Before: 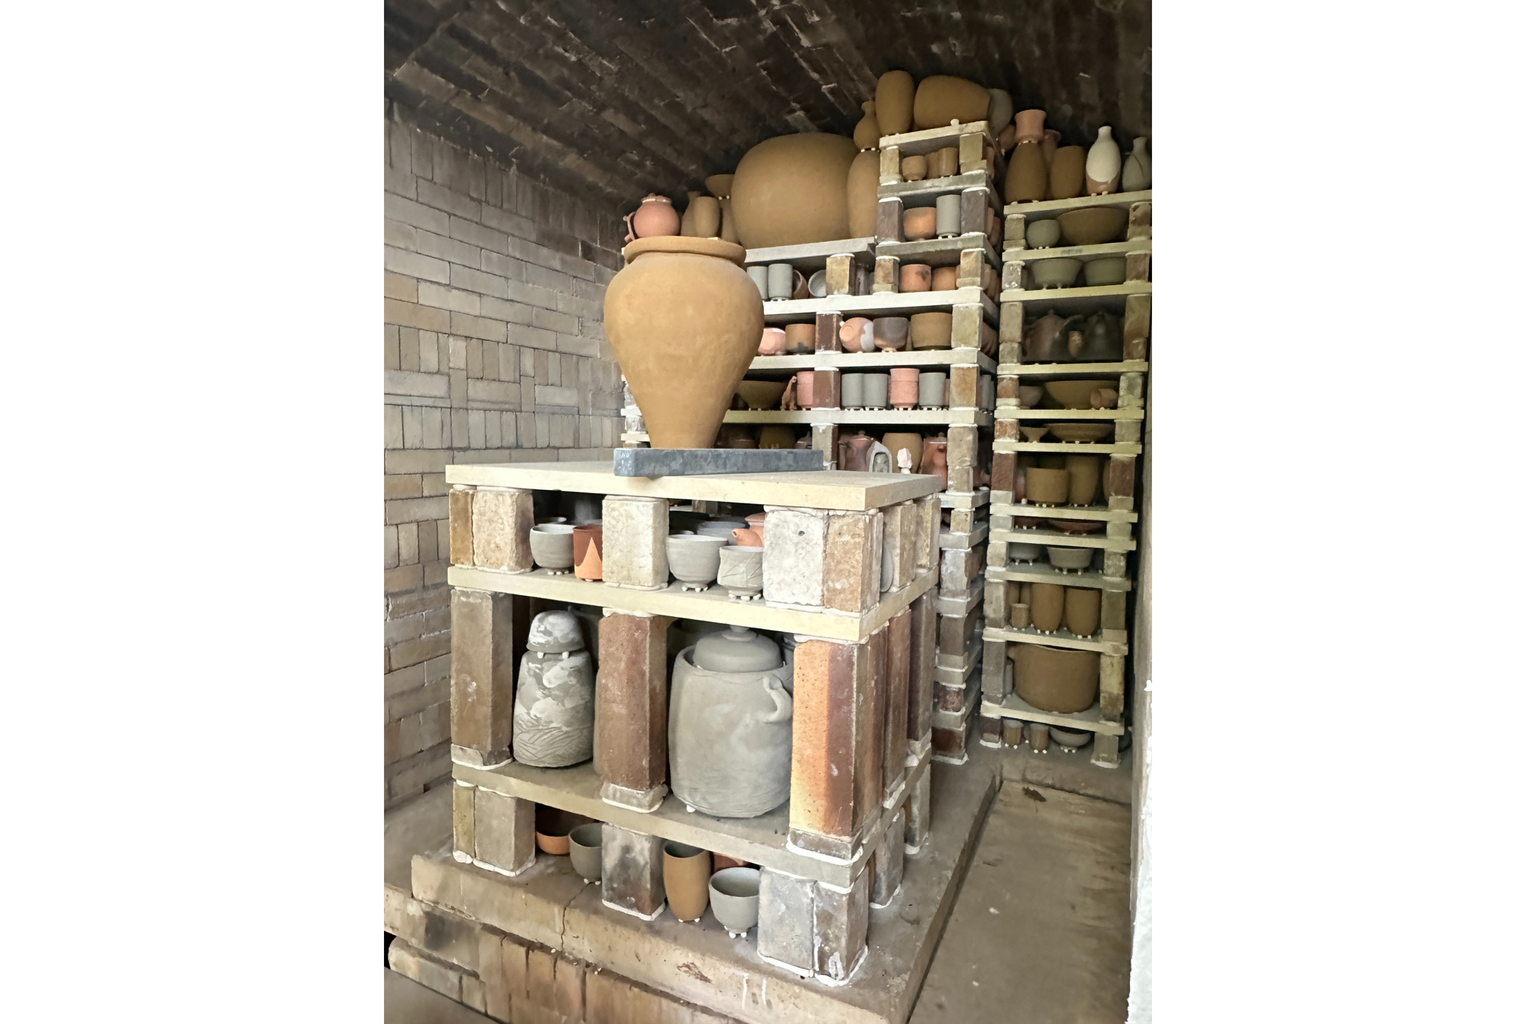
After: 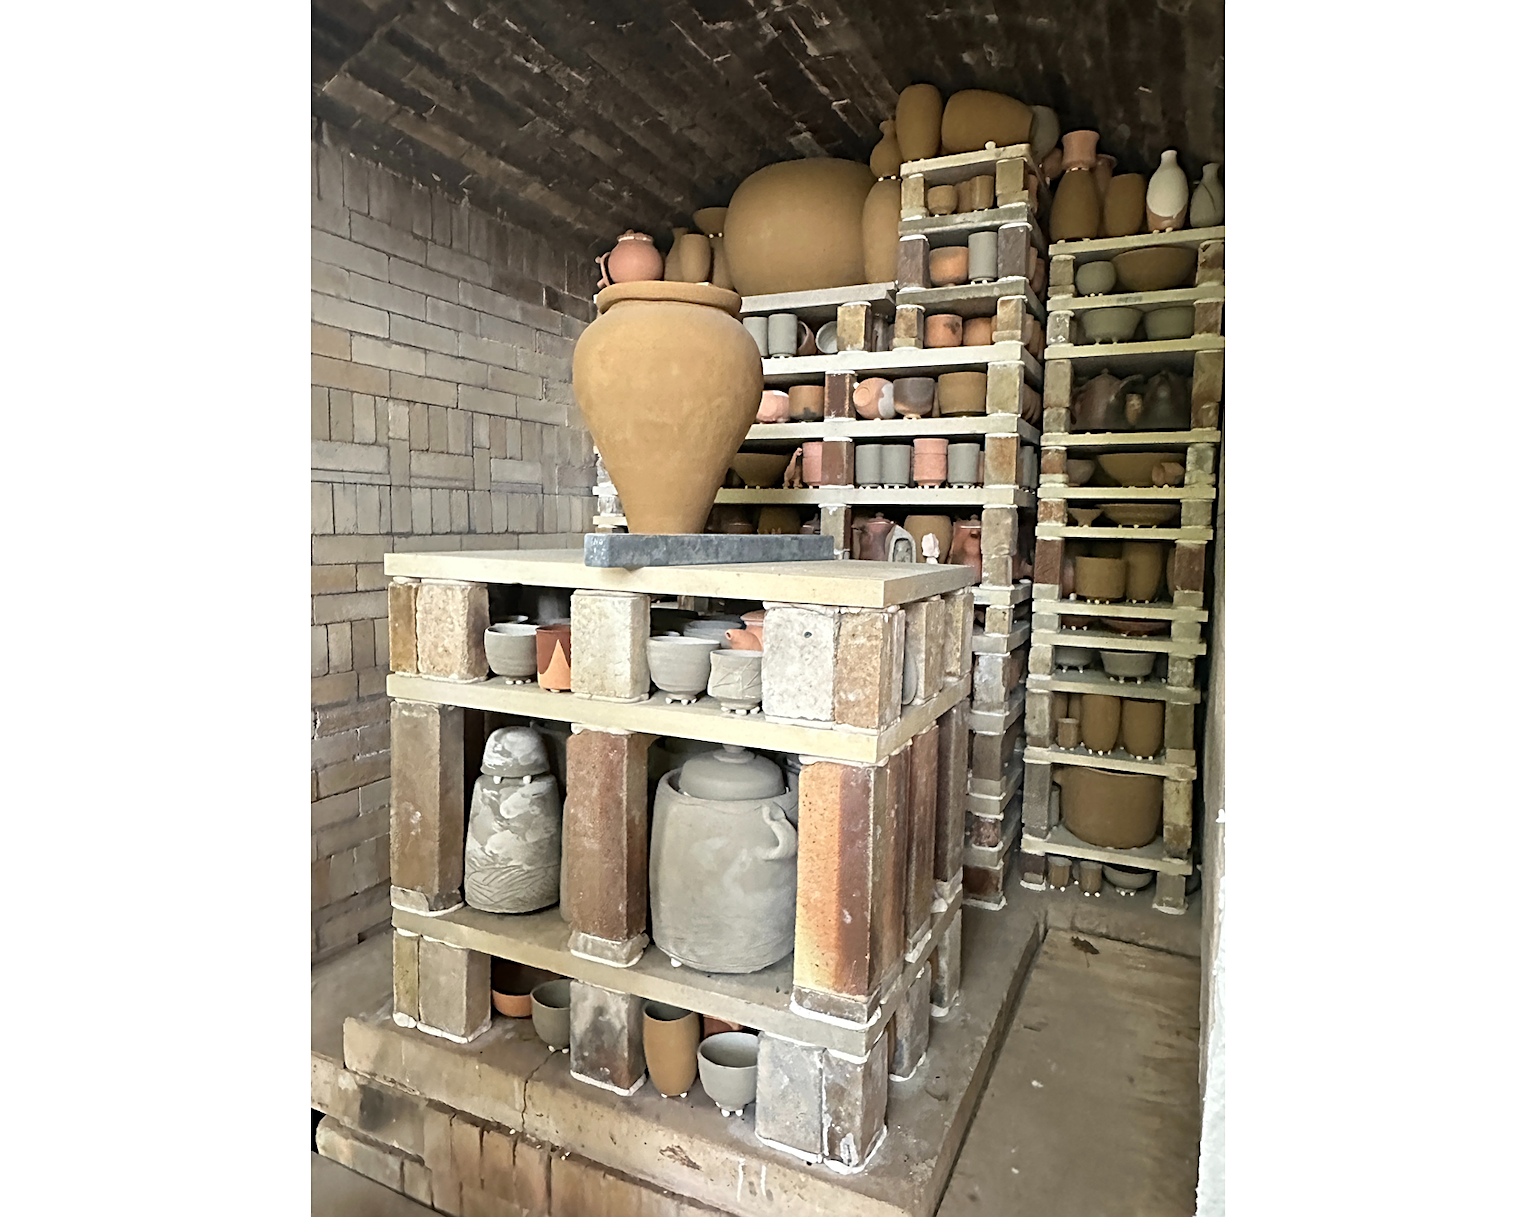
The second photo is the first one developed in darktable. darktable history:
crop: left 8.026%, right 7.374%
sharpen: on, module defaults
